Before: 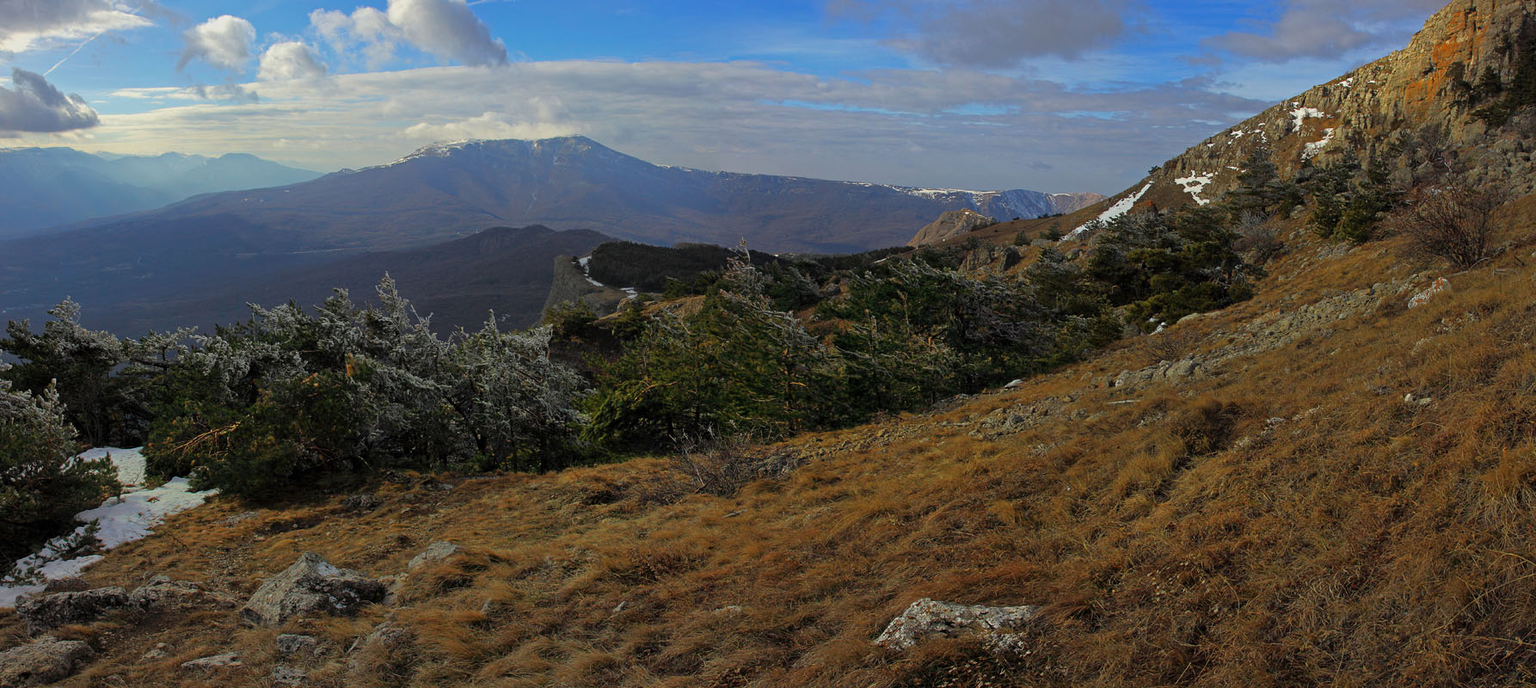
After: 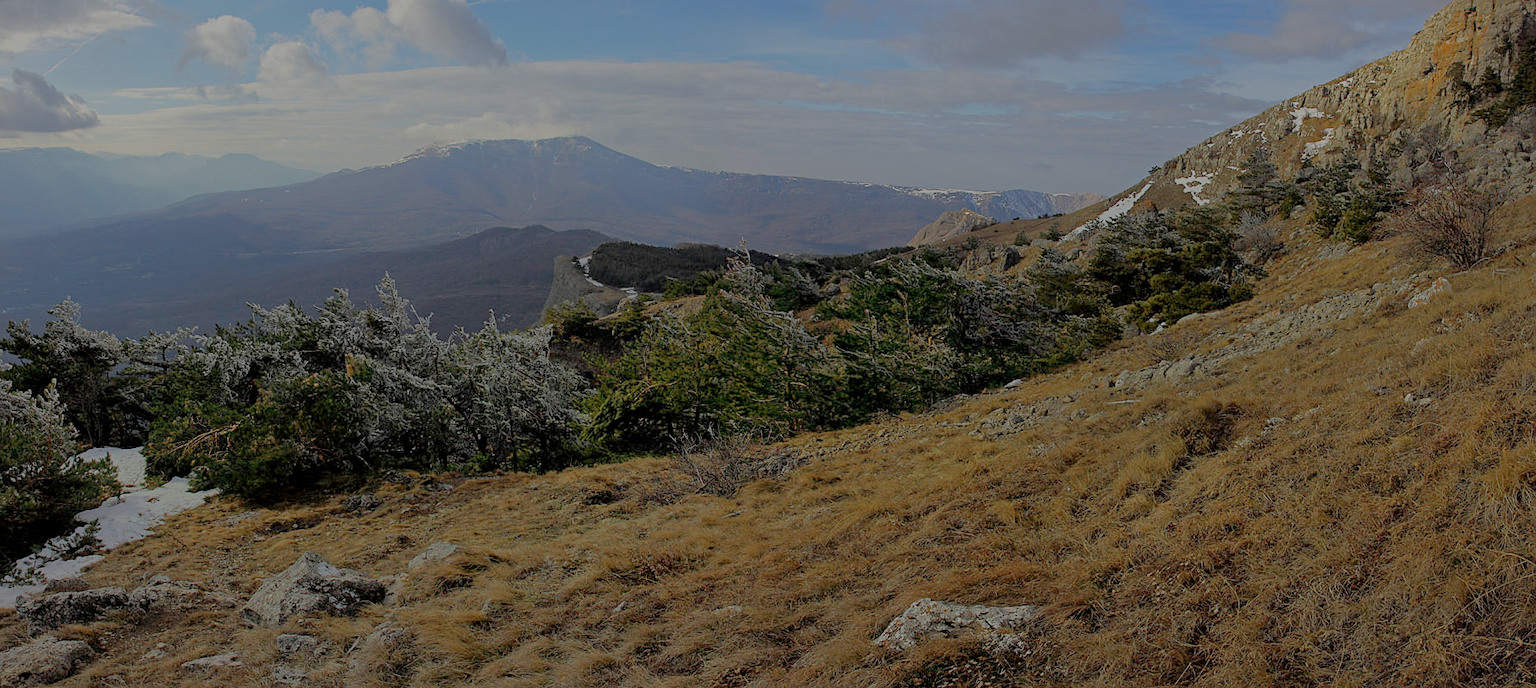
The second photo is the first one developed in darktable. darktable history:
filmic rgb: white relative exposure 8 EV, threshold 3 EV, structure ↔ texture 100%, target black luminance 0%, hardness 2.44, latitude 76.53%, contrast 0.562, shadows ↔ highlights balance 0%, preserve chrominance no, color science v4 (2020), iterations of high-quality reconstruction 10, type of noise poissonian, enable highlight reconstruction true
sharpen: radius 1.458, amount 0.398, threshold 1.271
